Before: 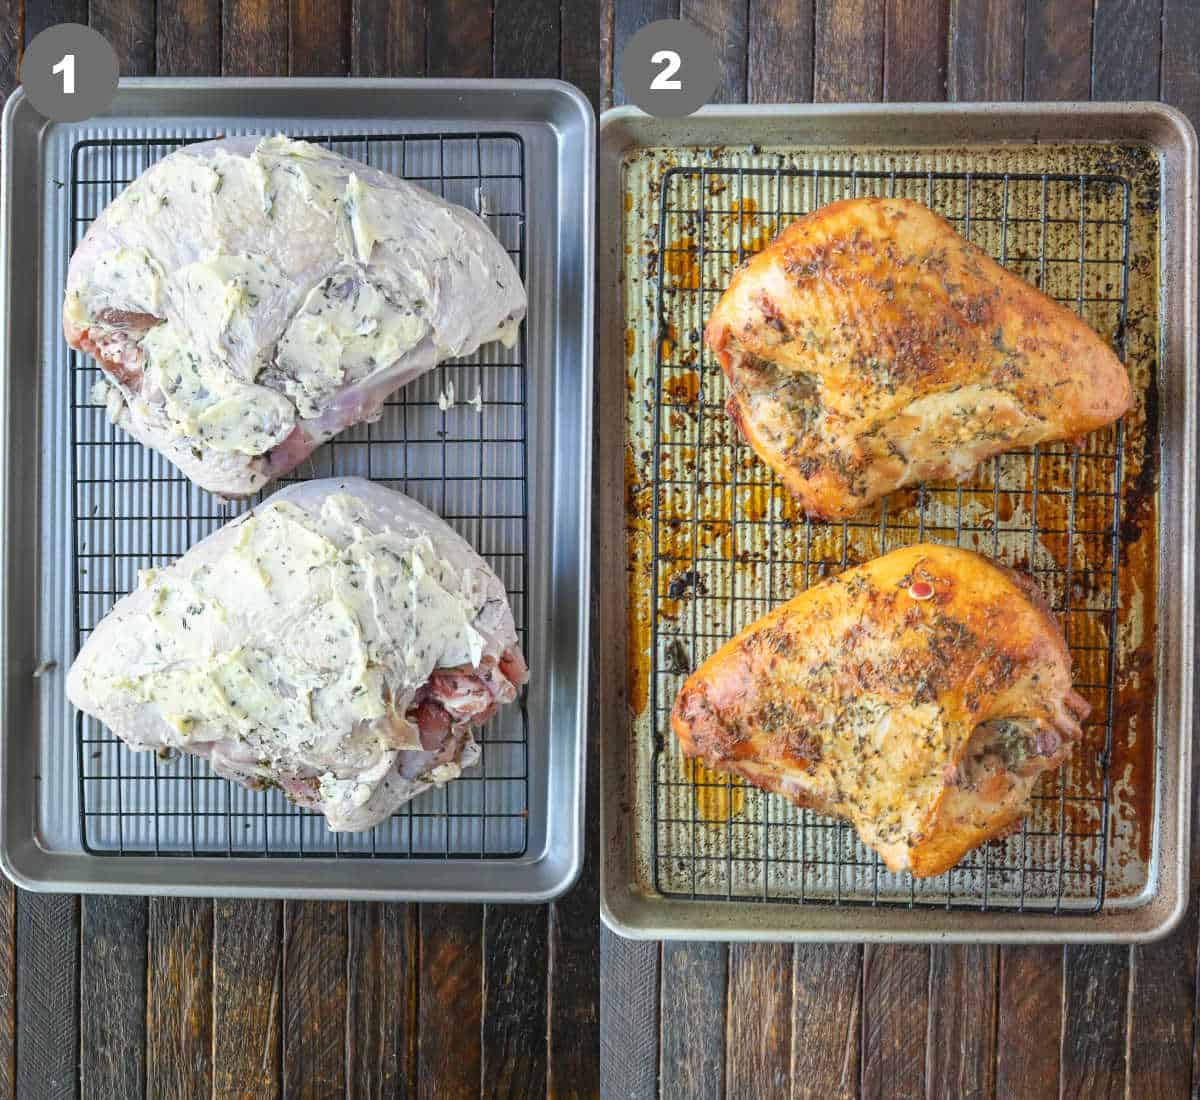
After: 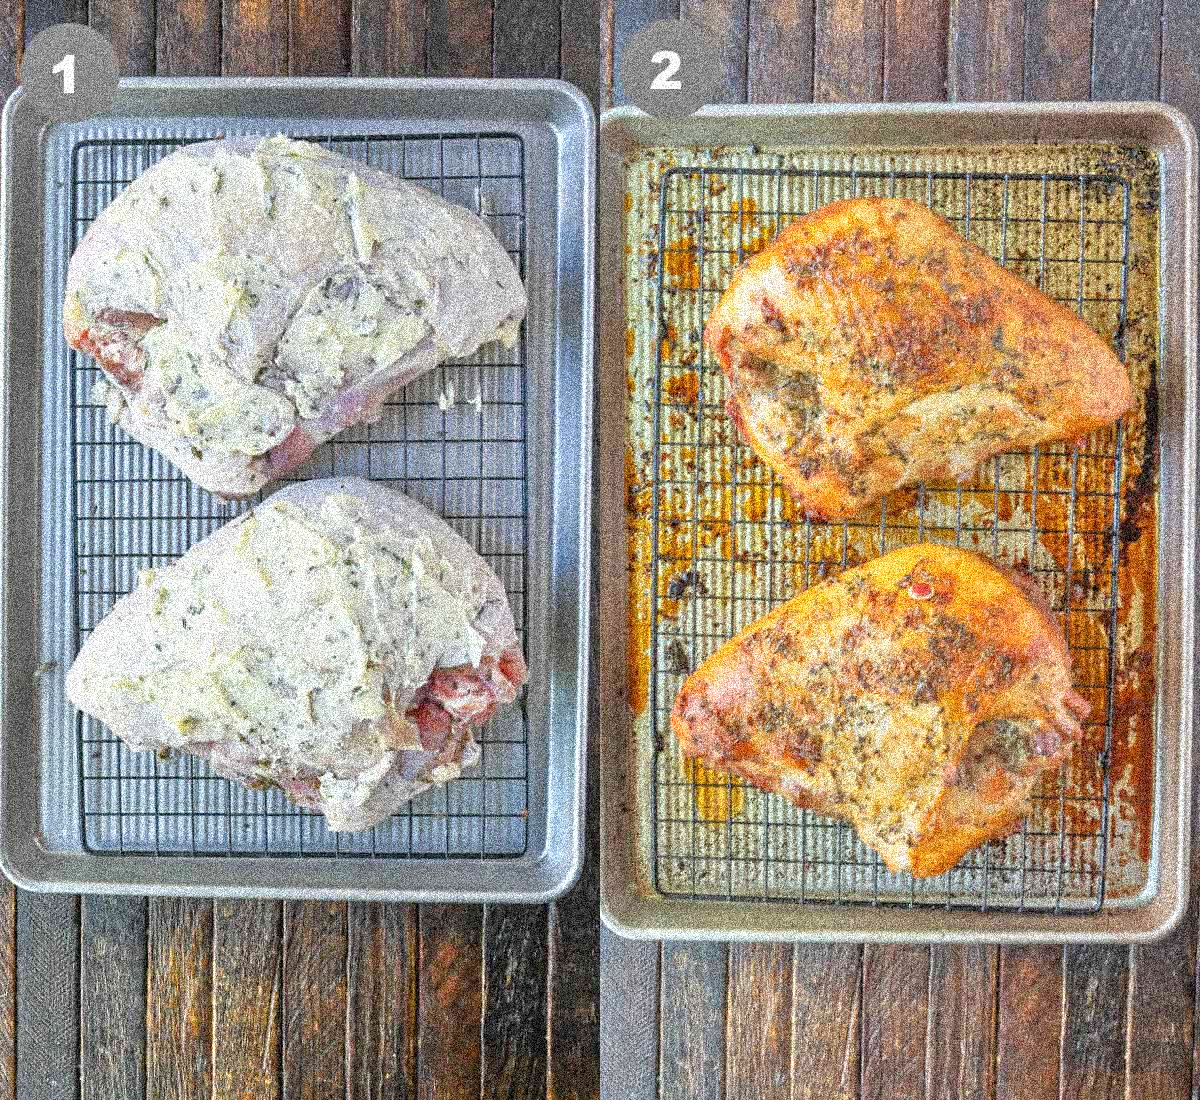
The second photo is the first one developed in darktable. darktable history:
grain: coarseness 3.75 ISO, strength 100%, mid-tones bias 0%
tone equalizer: -7 EV 0.15 EV, -6 EV 0.6 EV, -5 EV 1.15 EV, -4 EV 1.33 EV, -3 EV 1.15 EV, -2 EV 0.6 EV, -1 EV 0.15 EV, mask exposure compensation -0.5 EV
